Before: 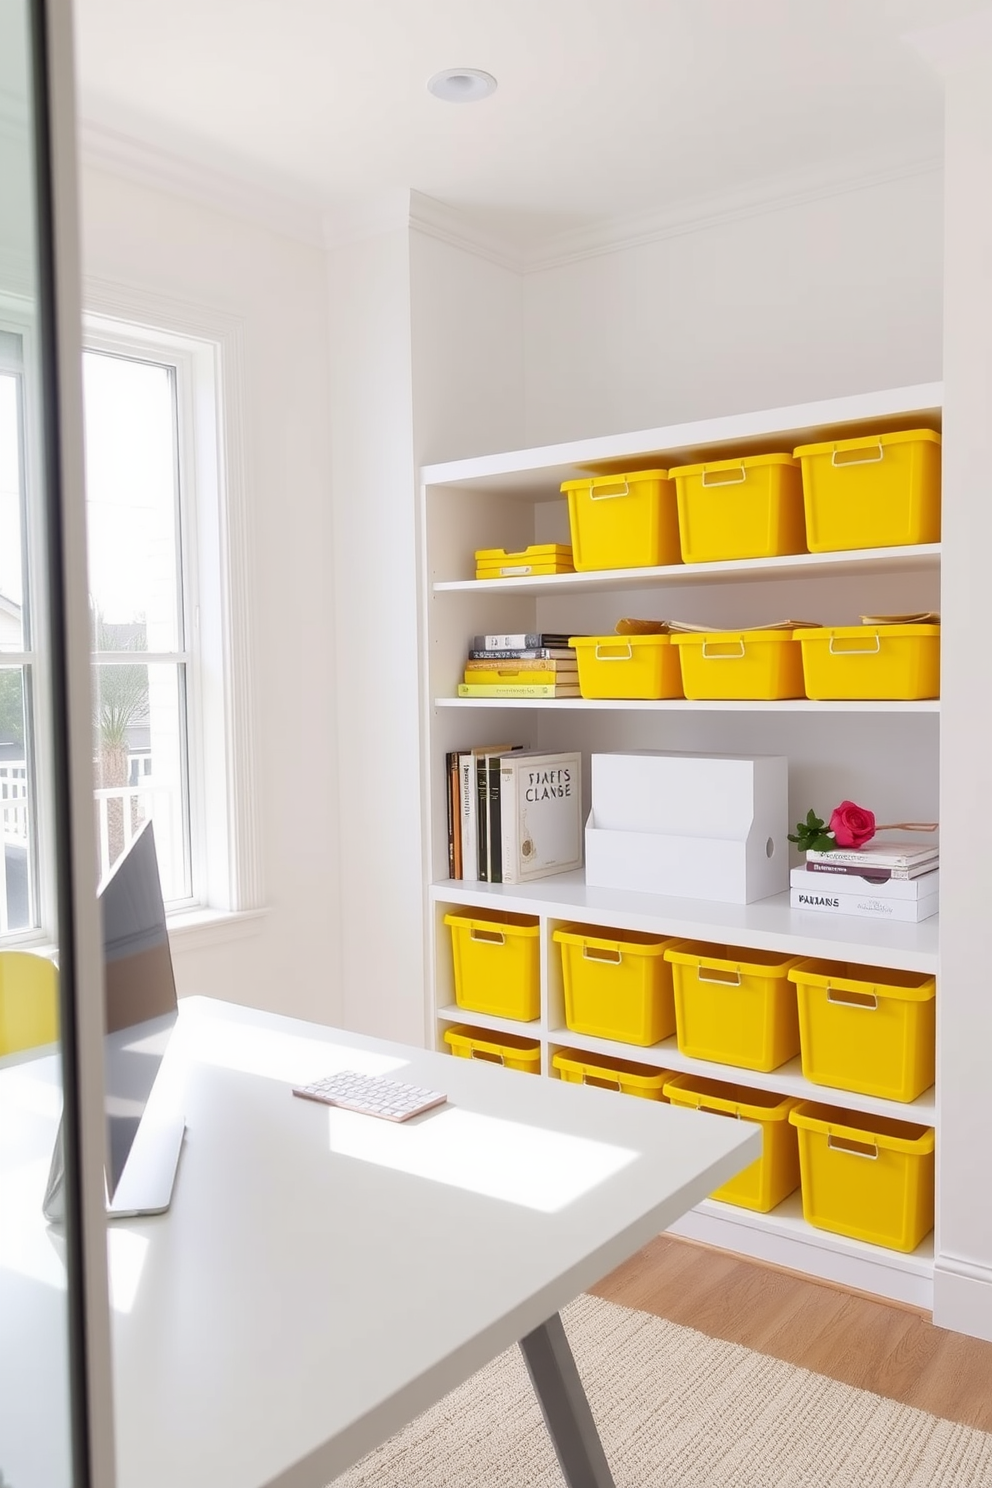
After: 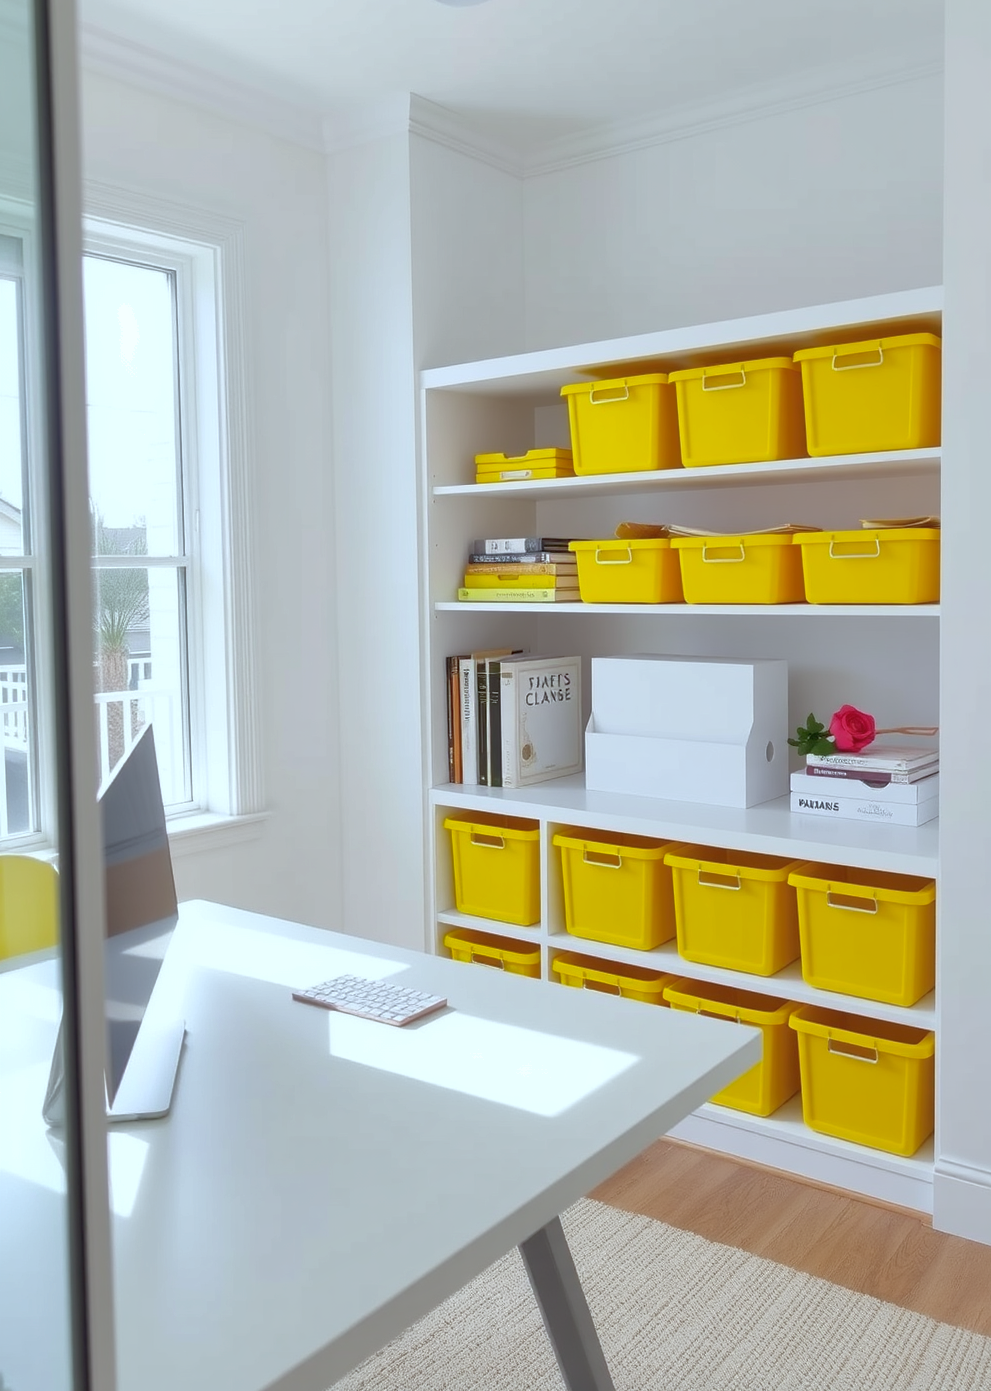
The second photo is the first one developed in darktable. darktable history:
crop and rotate: top 6.513%
shadows and highlights: on, module defaults
color calibration: gray › normalize channels true, illuminant Planckian (black body), adaptation linear Bradford (ICC v4), x 0.364, y 0.367, temperature 4414.44 K, gamut compression 0.012
